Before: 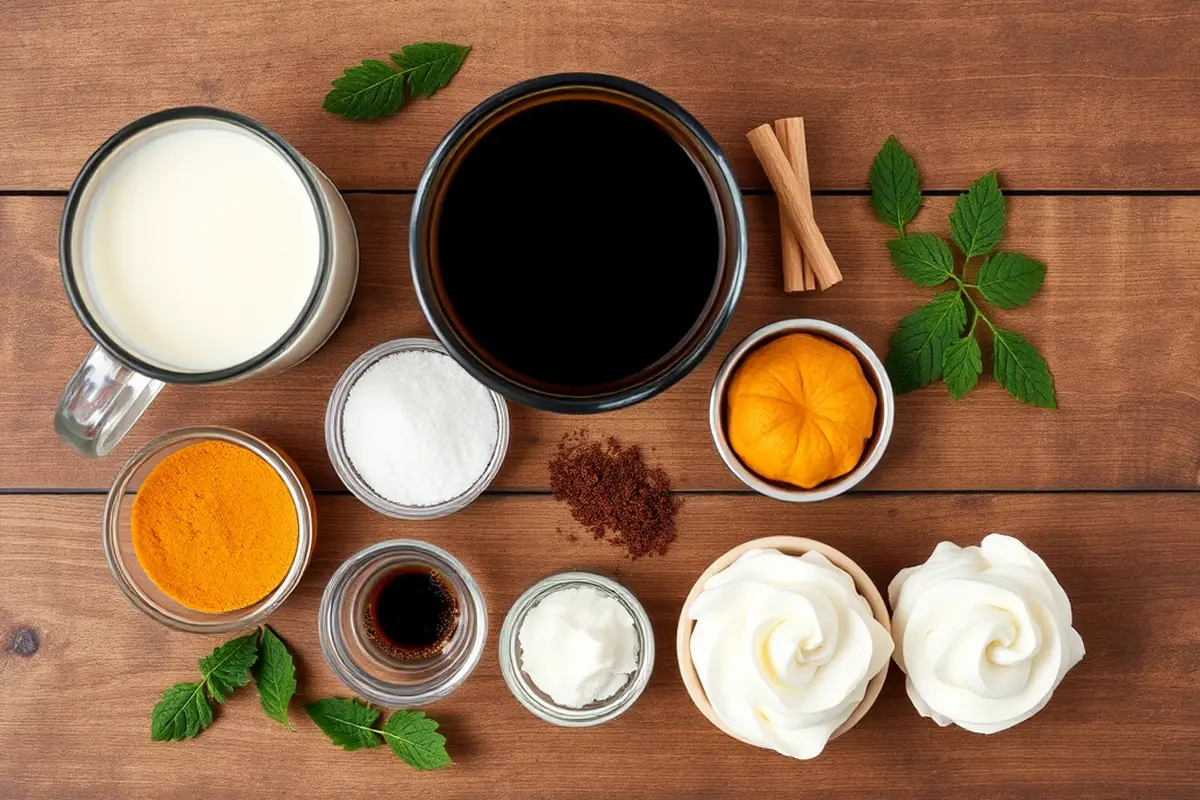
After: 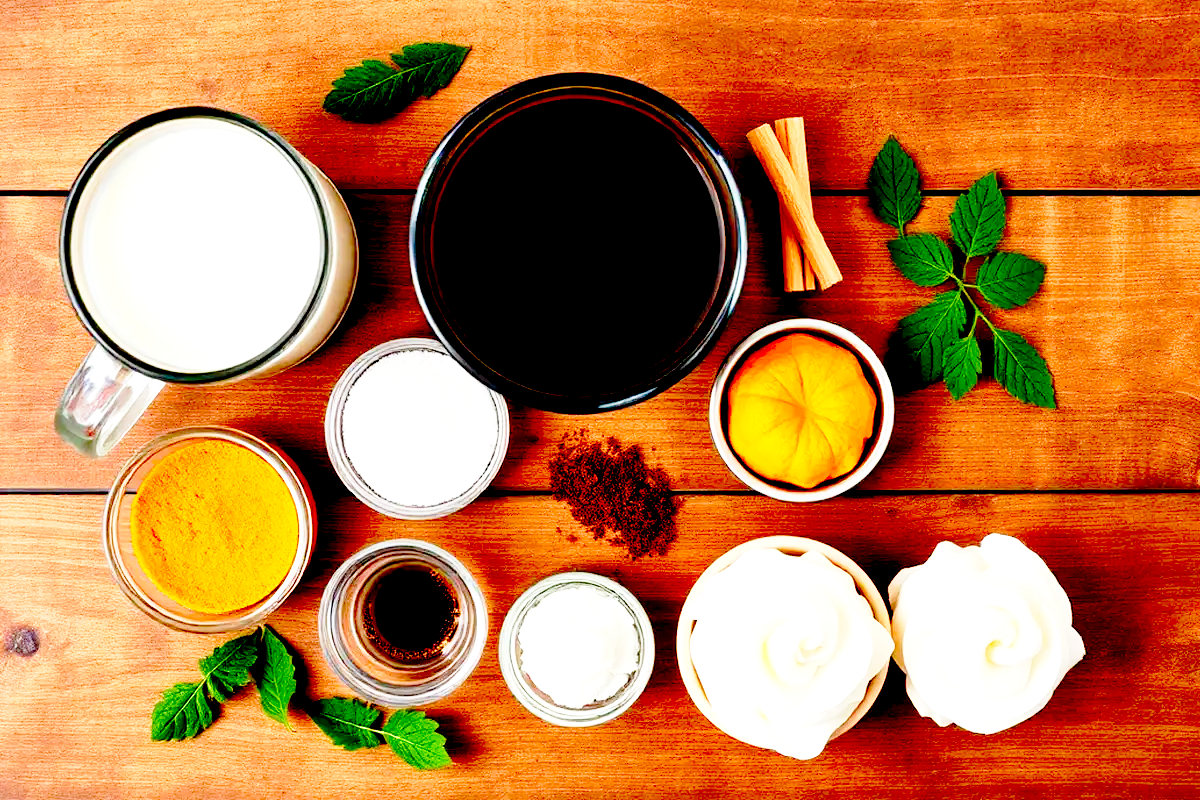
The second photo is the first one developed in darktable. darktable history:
exposure: black level correction 0.04, exposure 0.5 EV, compensate highlight preservation false
base curve: curves: ch0 [(0, 0) (0.028, 0.03) (0.121, 0.232) (0.46, 0.748) (0.859, 0.968) (1, 1)], preserve colors none
color correction: saturation 1.32
